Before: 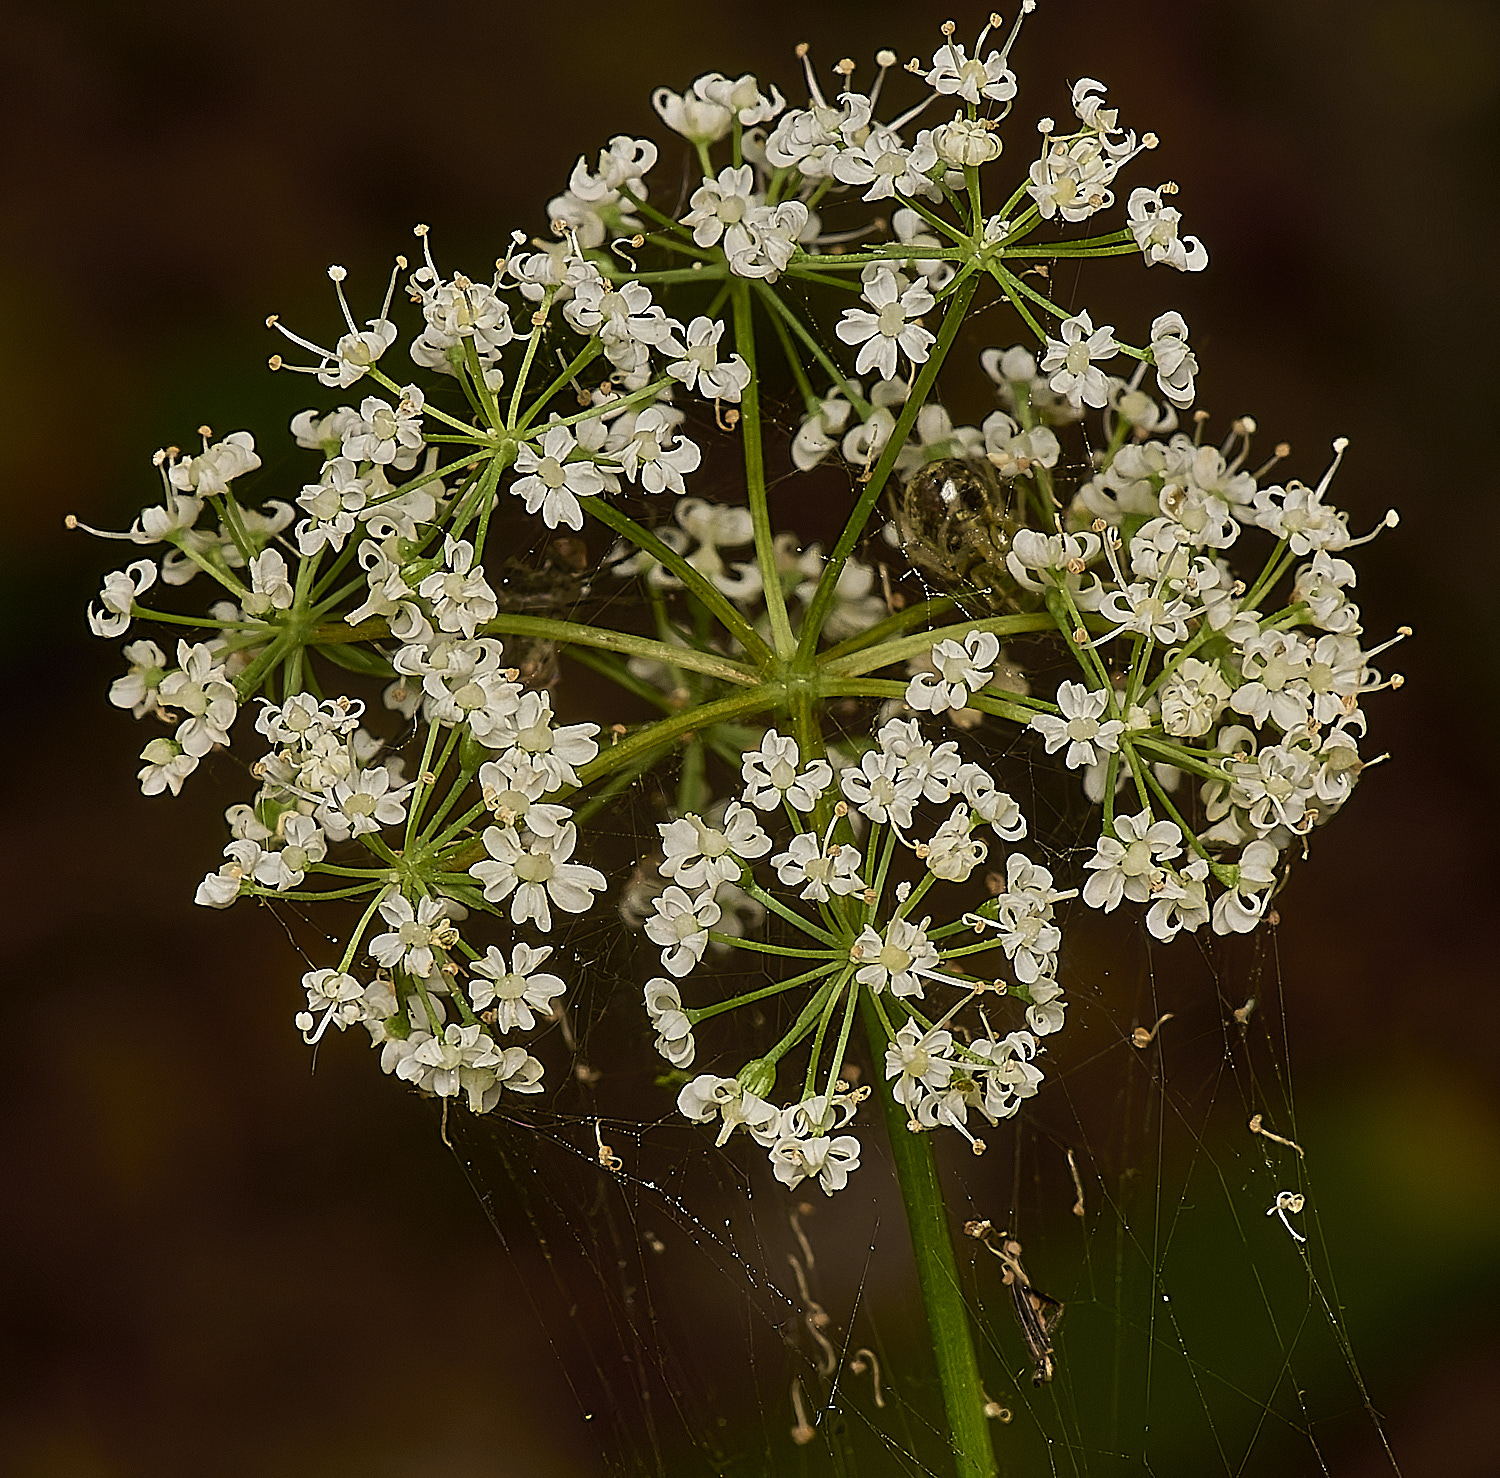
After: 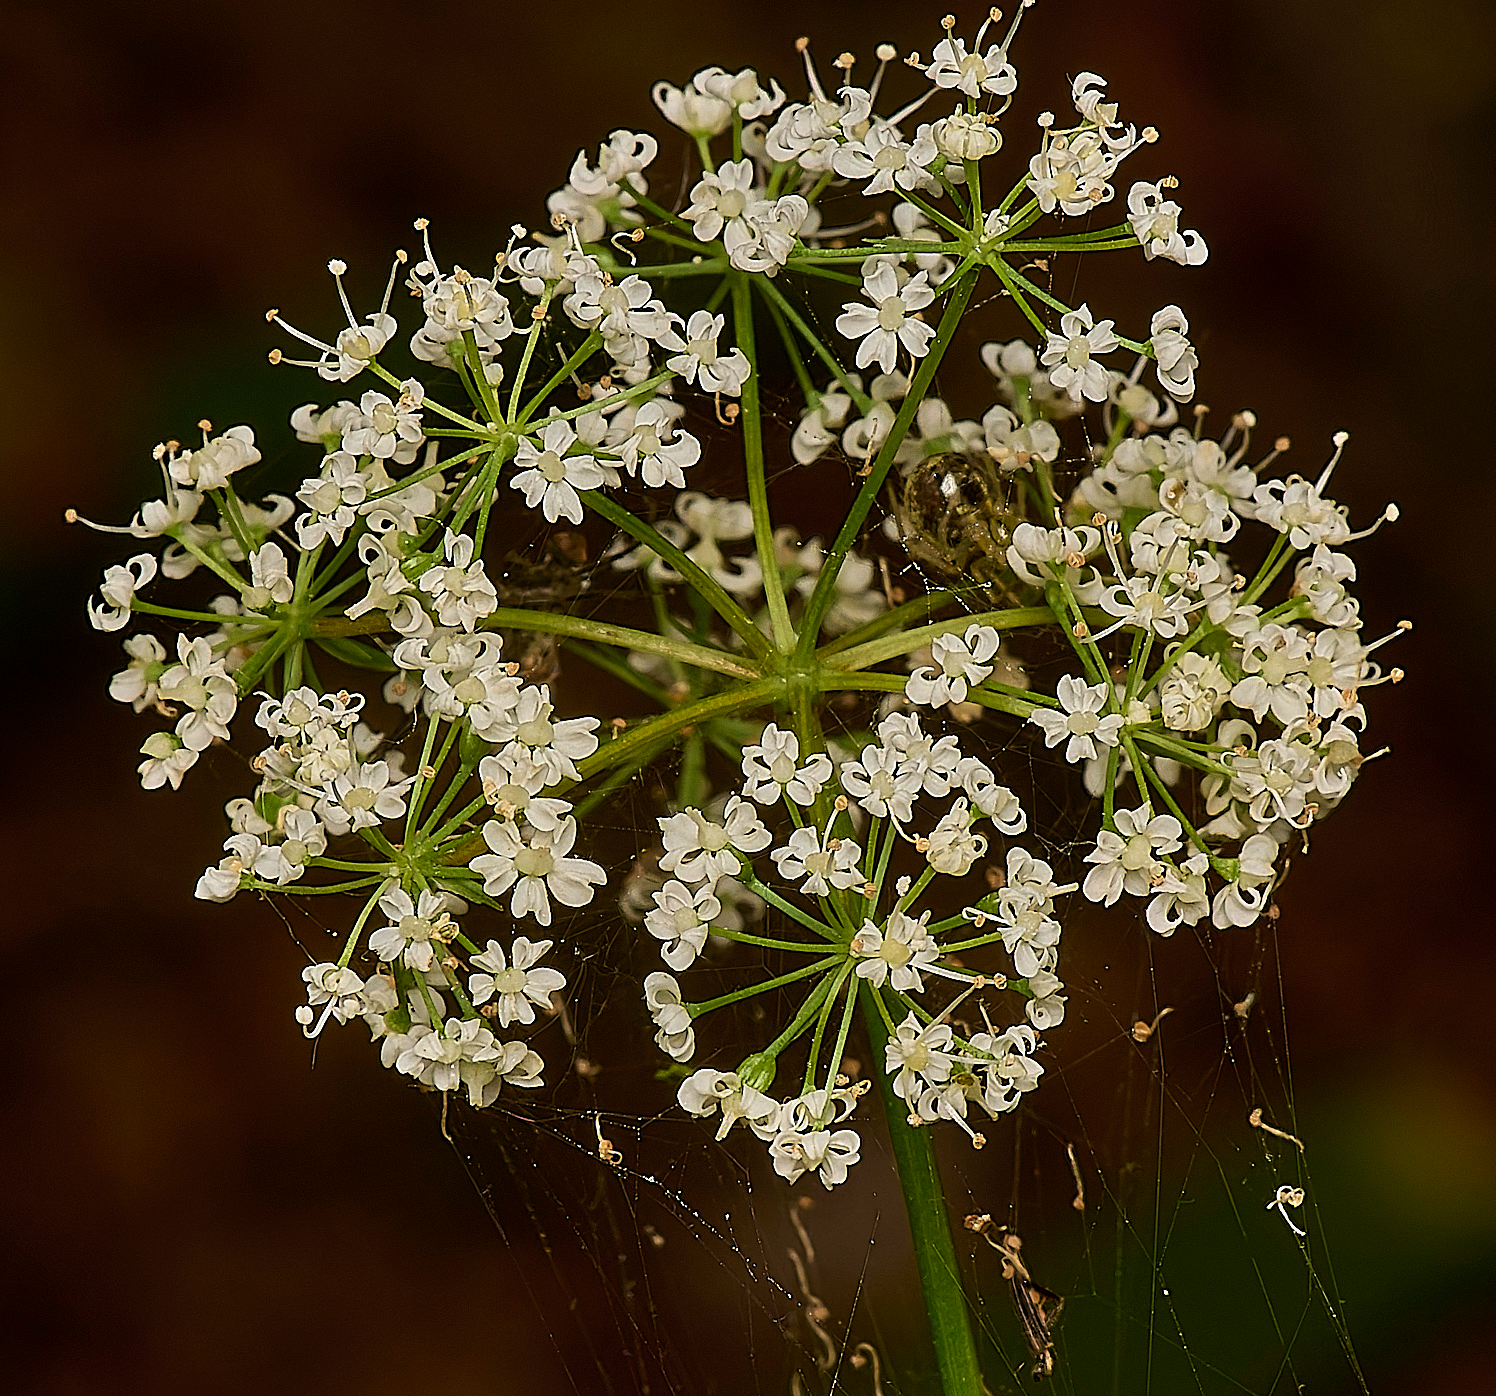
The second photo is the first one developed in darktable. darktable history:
crop: top 0.448%, right 0.264%, bottom 5.045%
velvia: strength 6%
